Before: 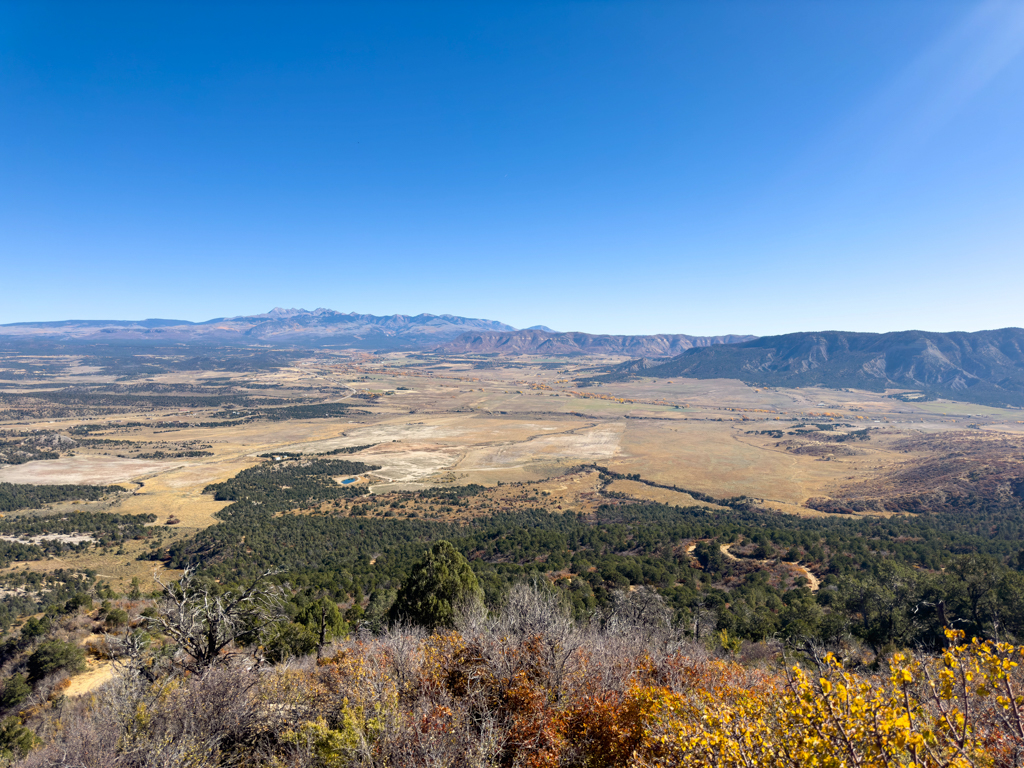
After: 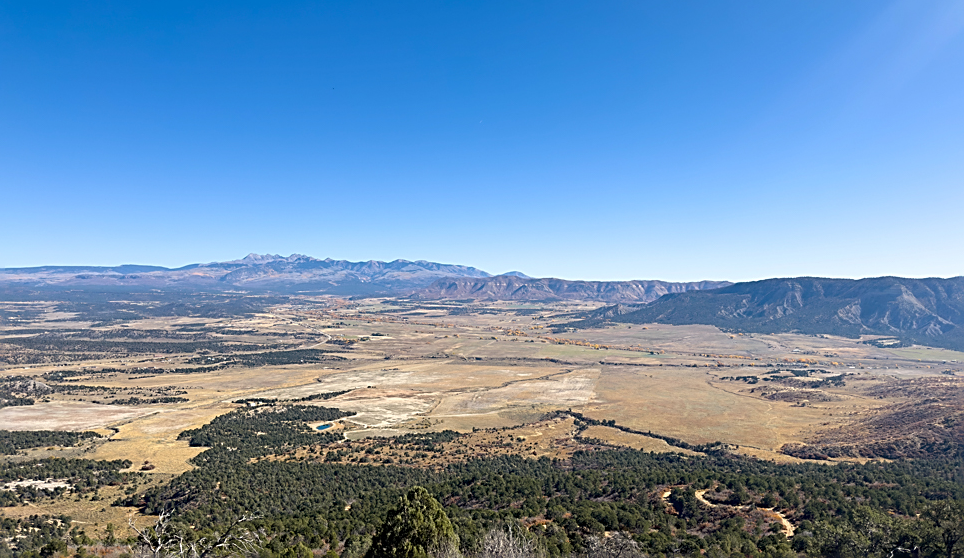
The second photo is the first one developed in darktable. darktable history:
crop: left 2.461%, top 7.151%, right 3.384%, bottom 20.152%
sharpen: amount 0.743
